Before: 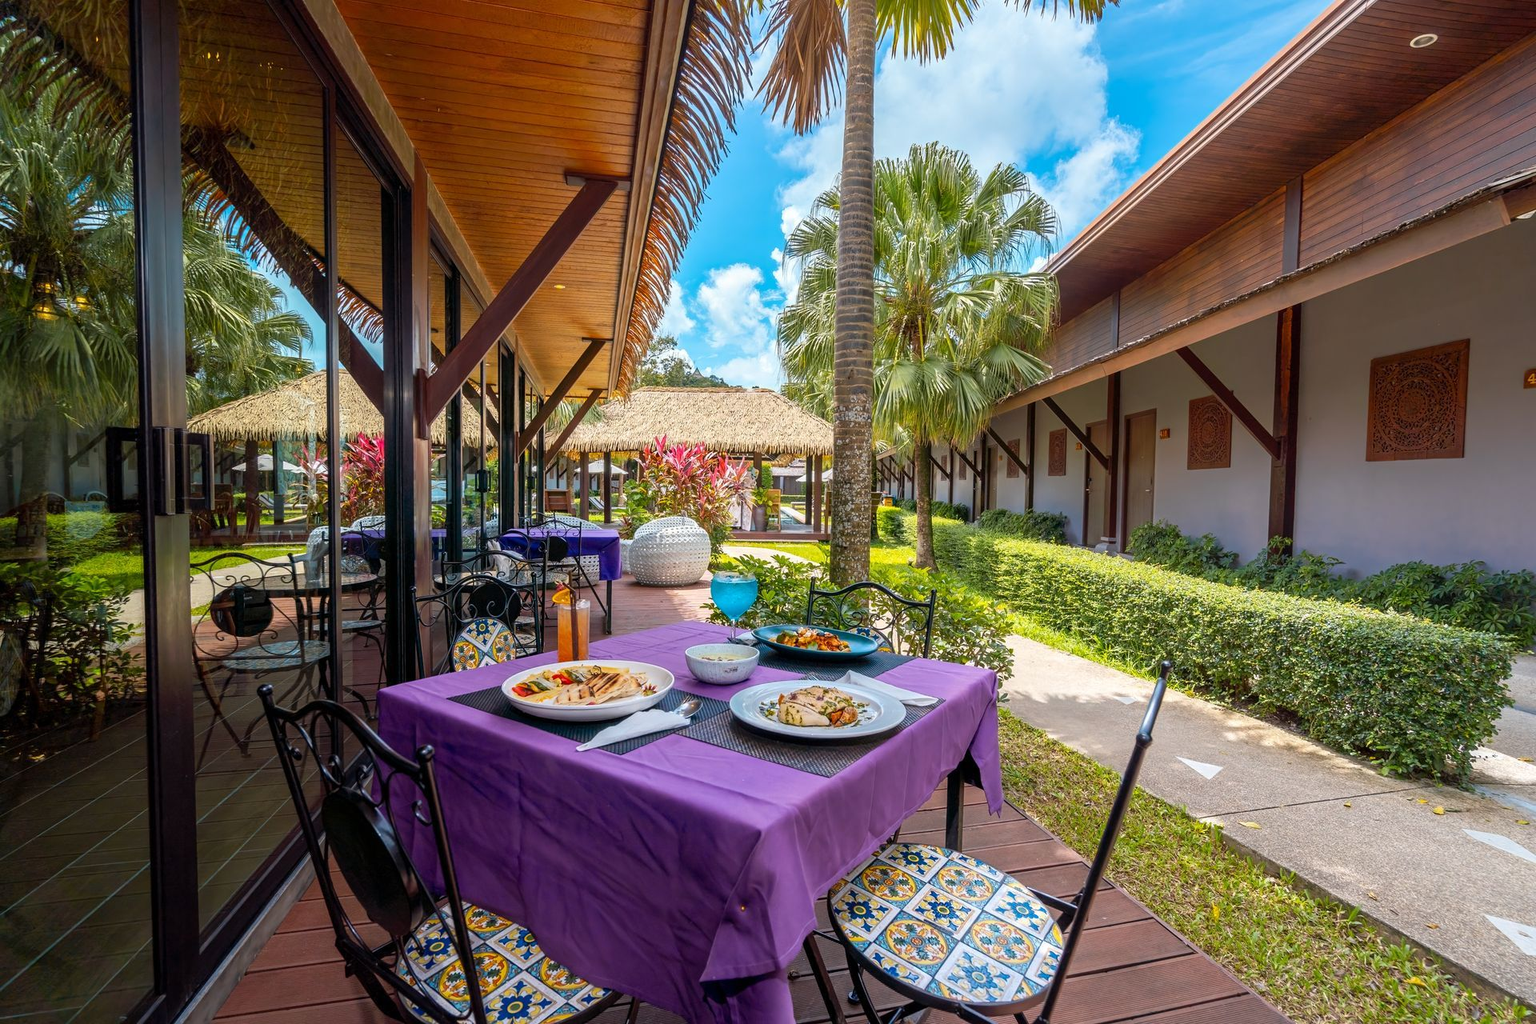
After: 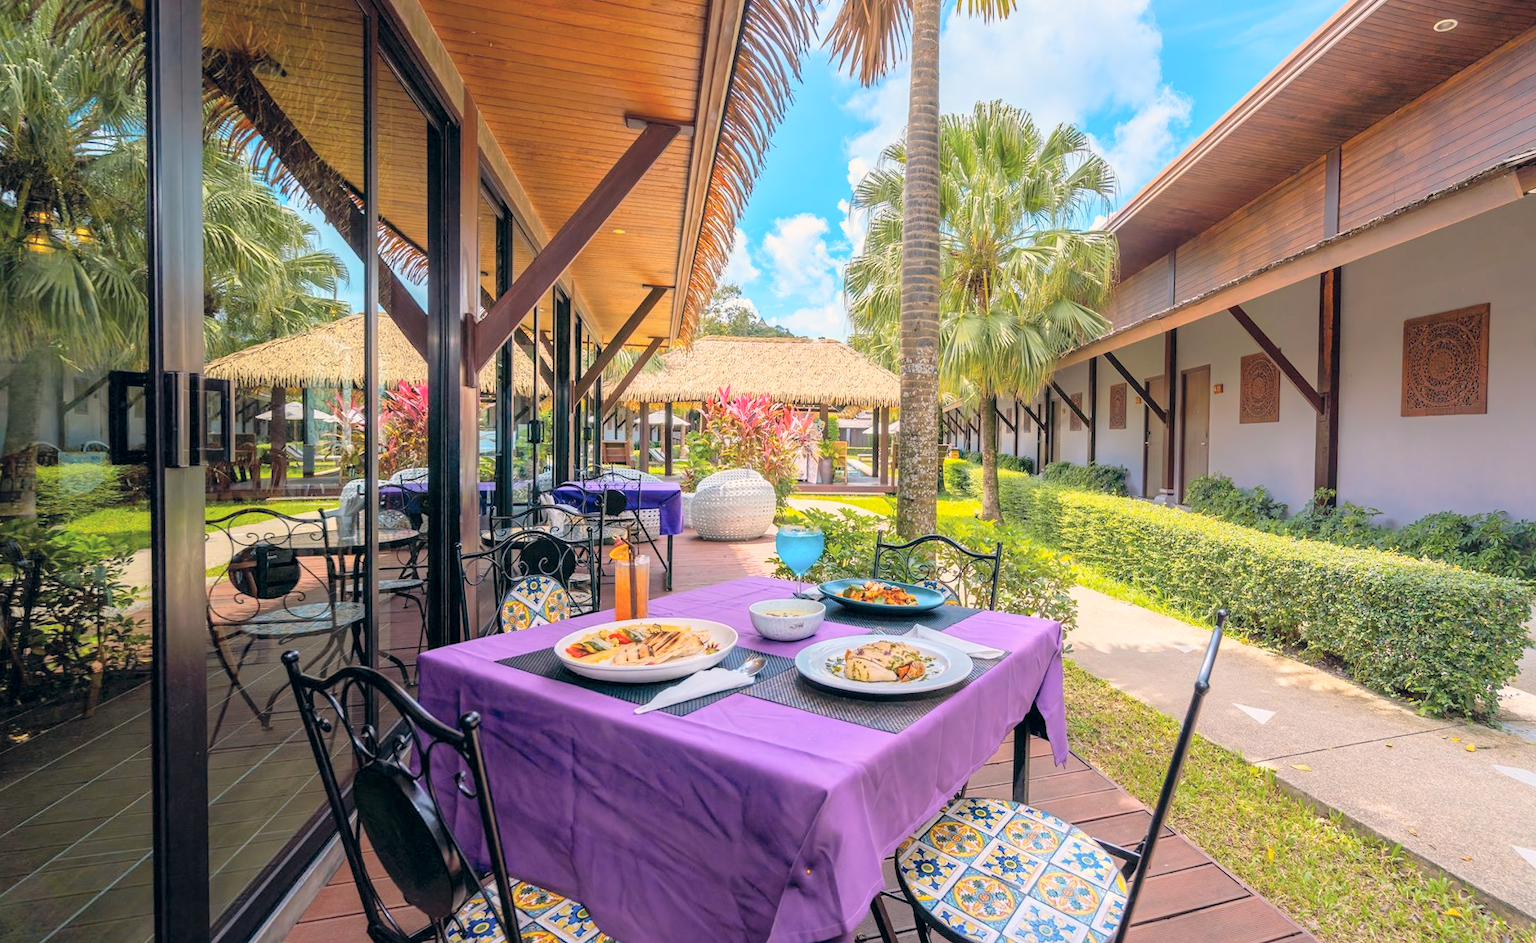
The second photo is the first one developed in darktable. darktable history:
global tonemap: drago (0.7, 100)
crop: left 0.434%, top 0.485%, right 0.244%, bottom 0.386%
exposure: exposure 0.2 EV, compensate highlight preservation false
rotate and perspective: rotation -0.013°, lens shift (vertical) -0.027, lens shift (horizontal) 0.178, crop left 0.016, crop right 0.989, crop top 0.082, crop bottom 0.918
color correction: highlights a* 5.38, highlights b* 5.3, shadows a* -4.26, shadows b* -5.11
